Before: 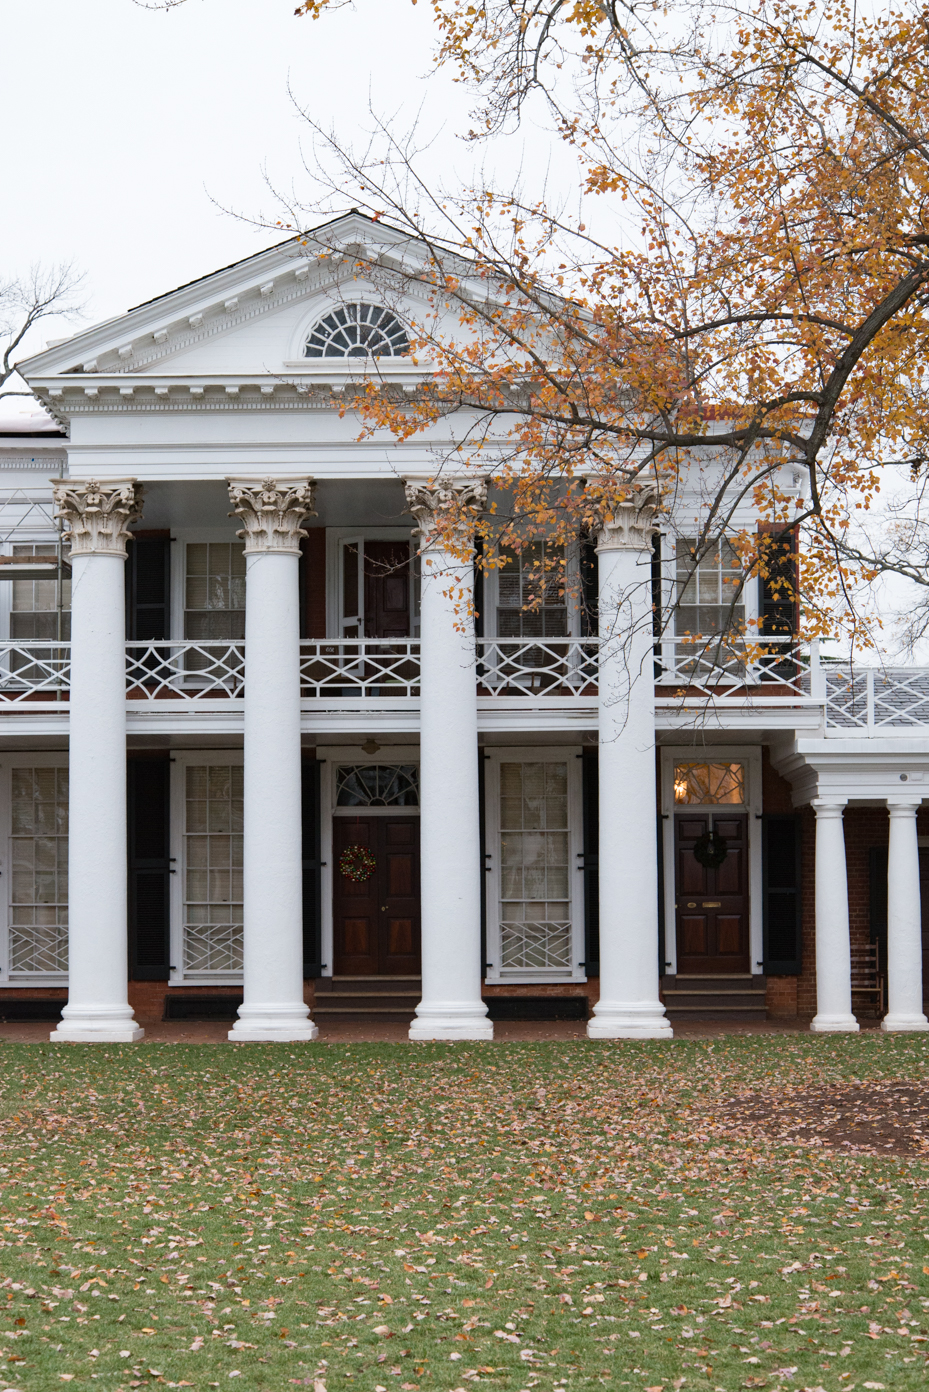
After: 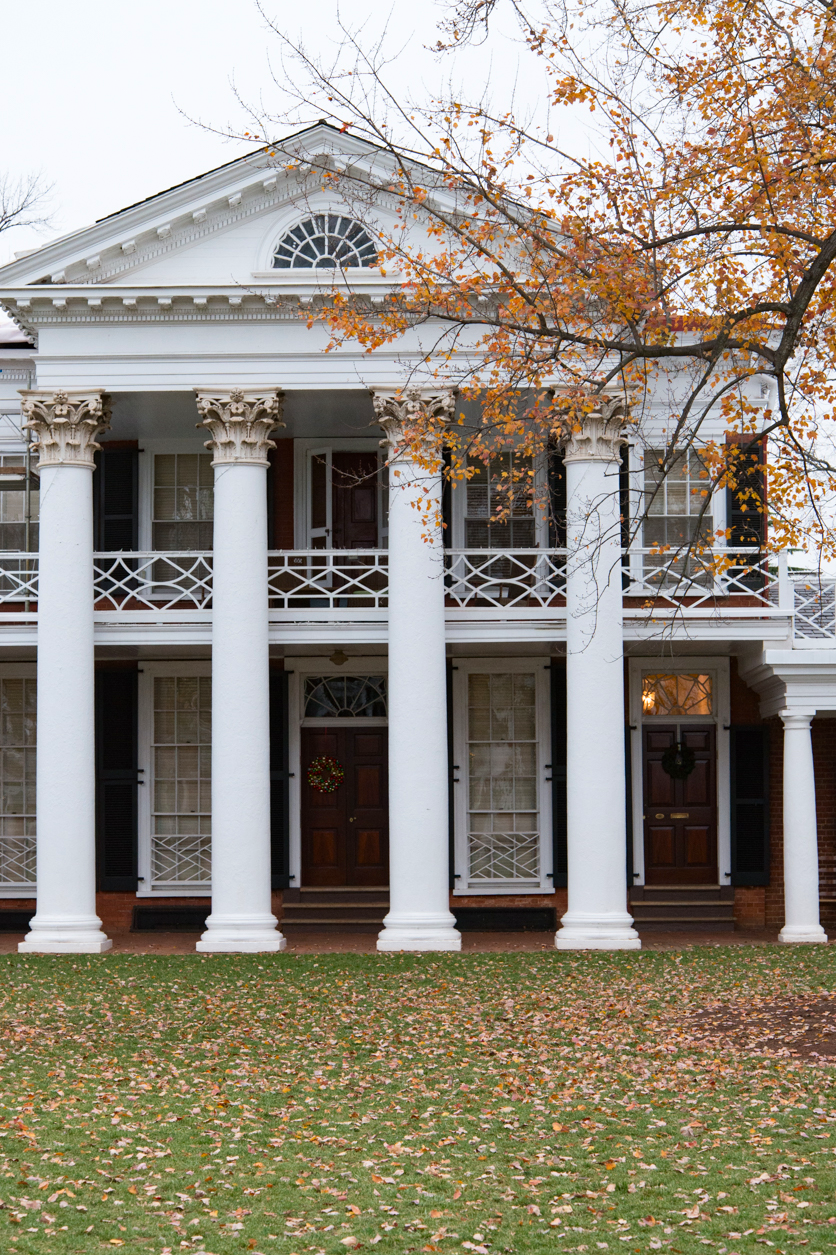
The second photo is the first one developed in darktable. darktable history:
contrast brightness saturation: contrast 0.084, saturation 0.199
crop: left 3.497%, top 6.439%, right 6.492%, bottom 3.34%
